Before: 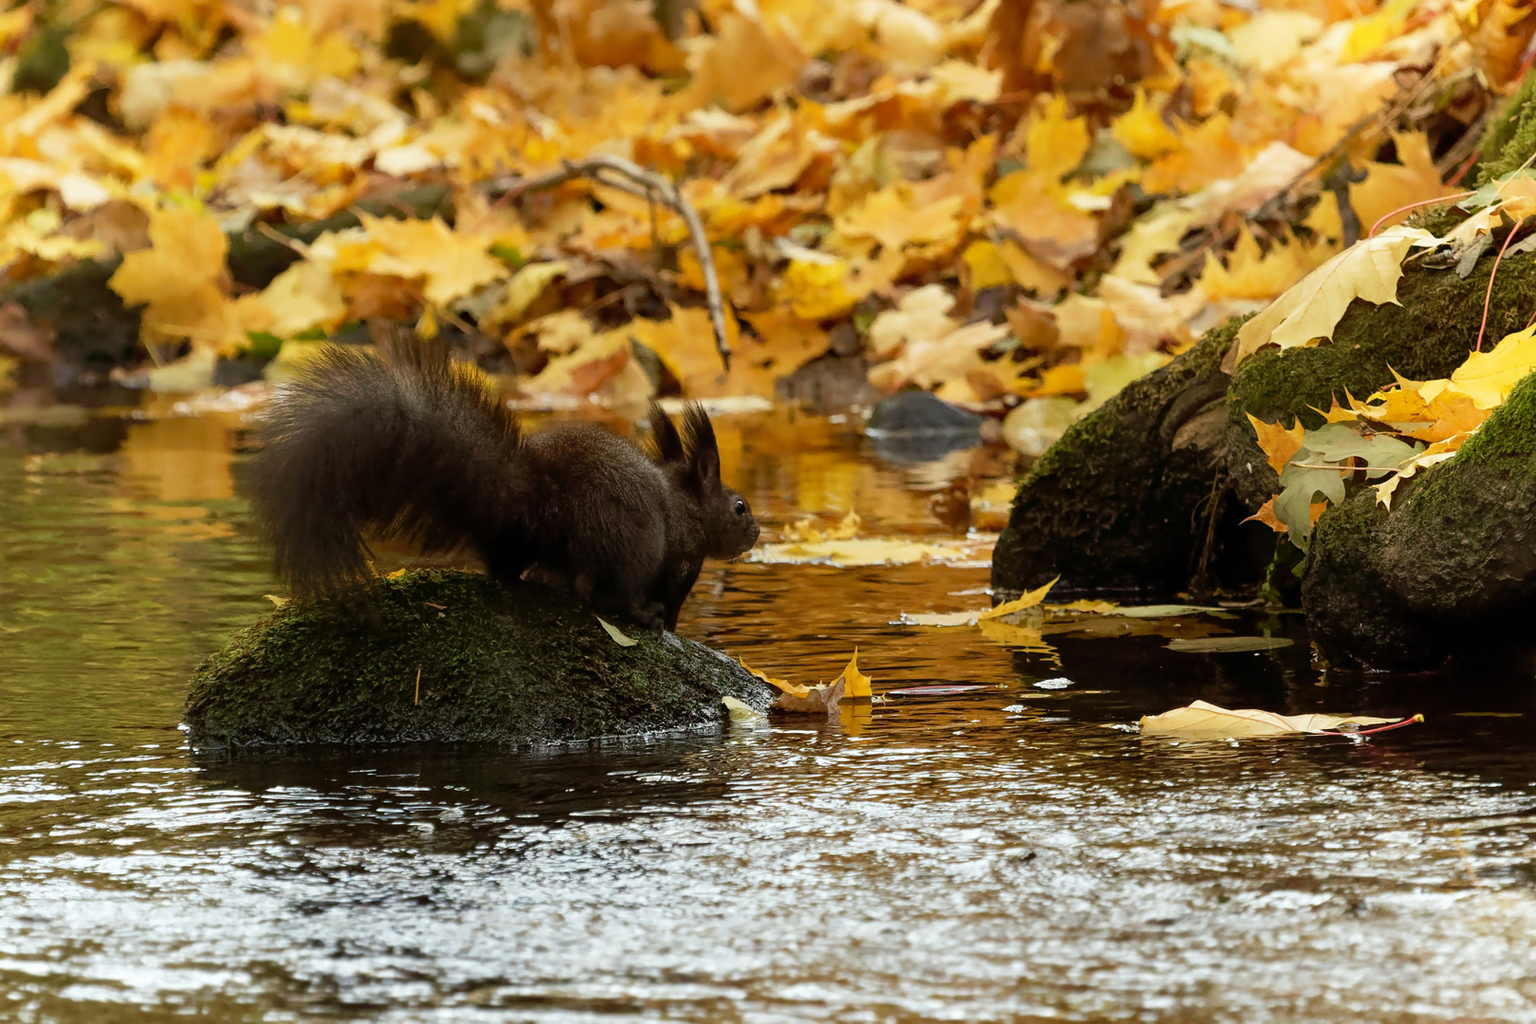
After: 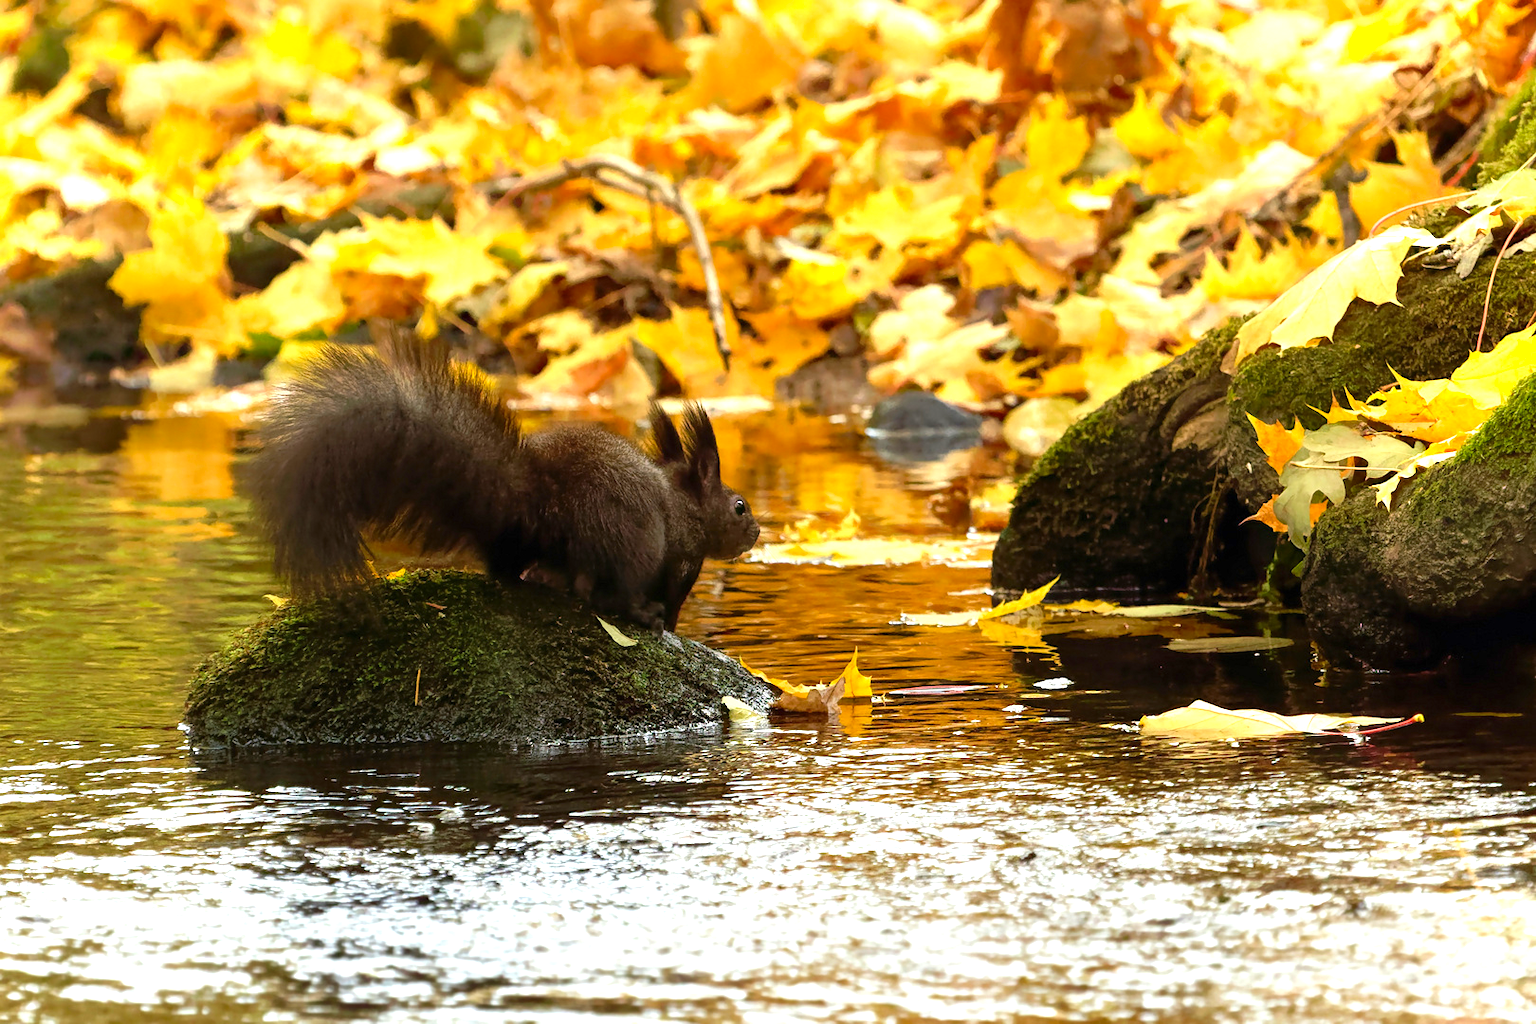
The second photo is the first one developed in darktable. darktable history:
exposure: black level correction 0, exposure 0.952 EV, compensate exposure bias true, compensate highlight preservation false
contrast brightness saturation: contrast 0.04, saturation 0.161
